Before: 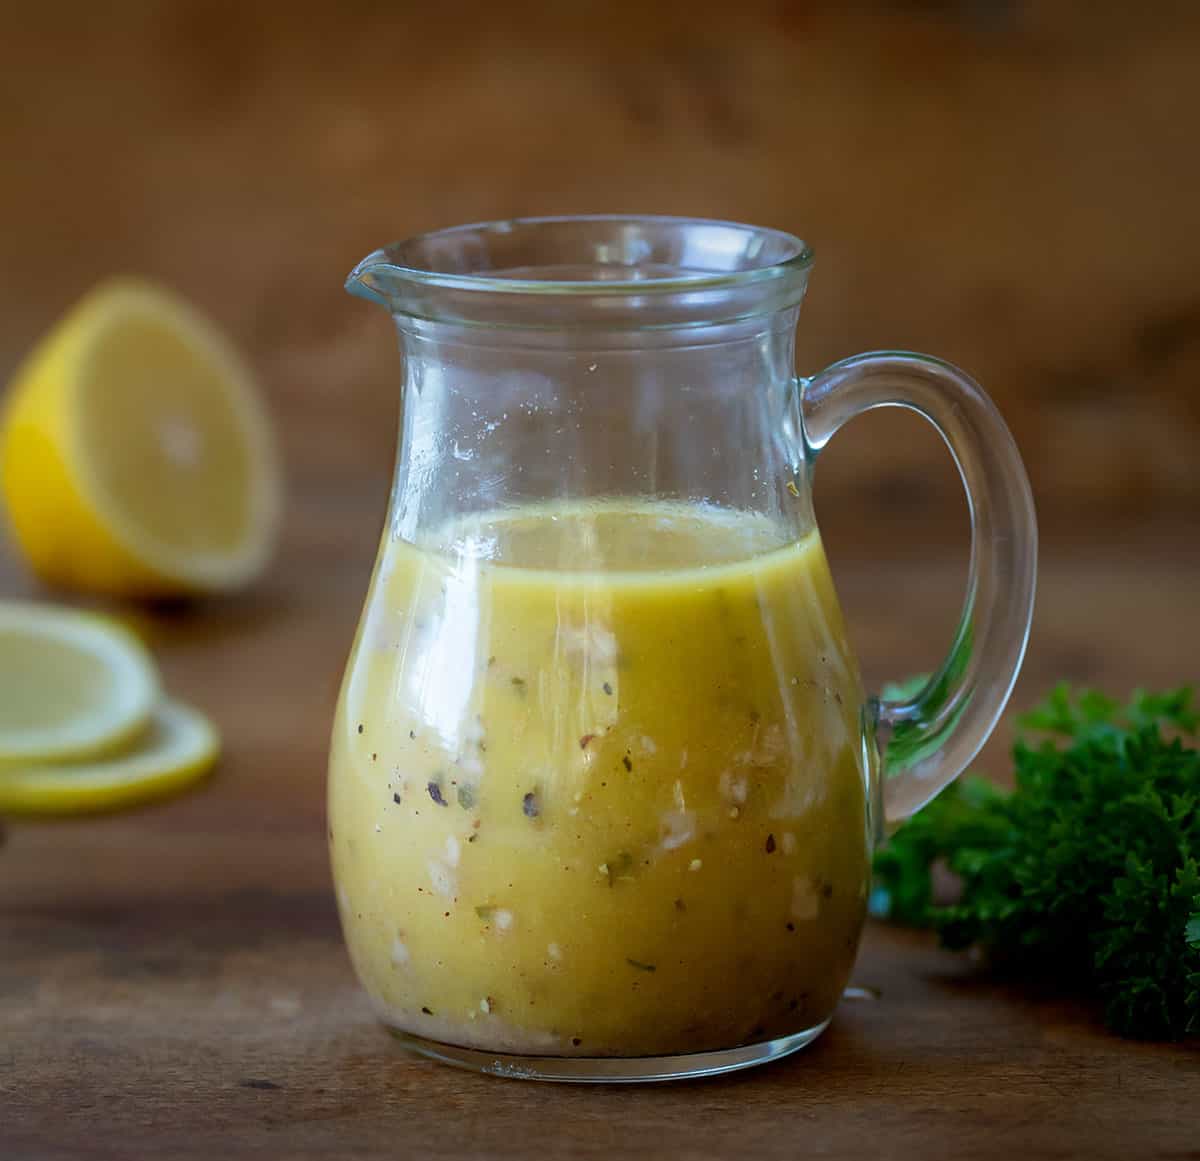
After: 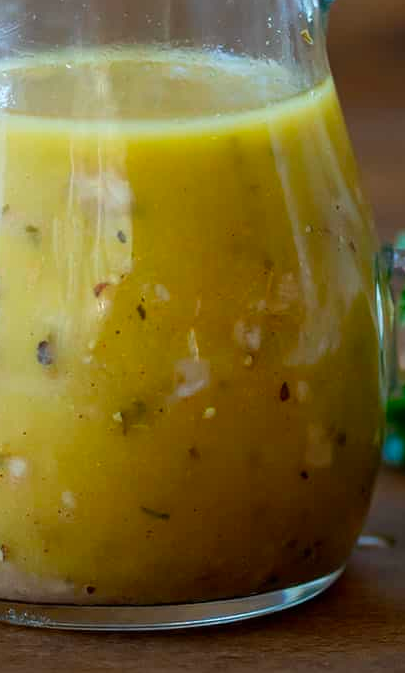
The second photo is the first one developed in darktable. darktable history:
crop: left 40.557%, top 39.017%, right 25.659%, bottom 2.974%
